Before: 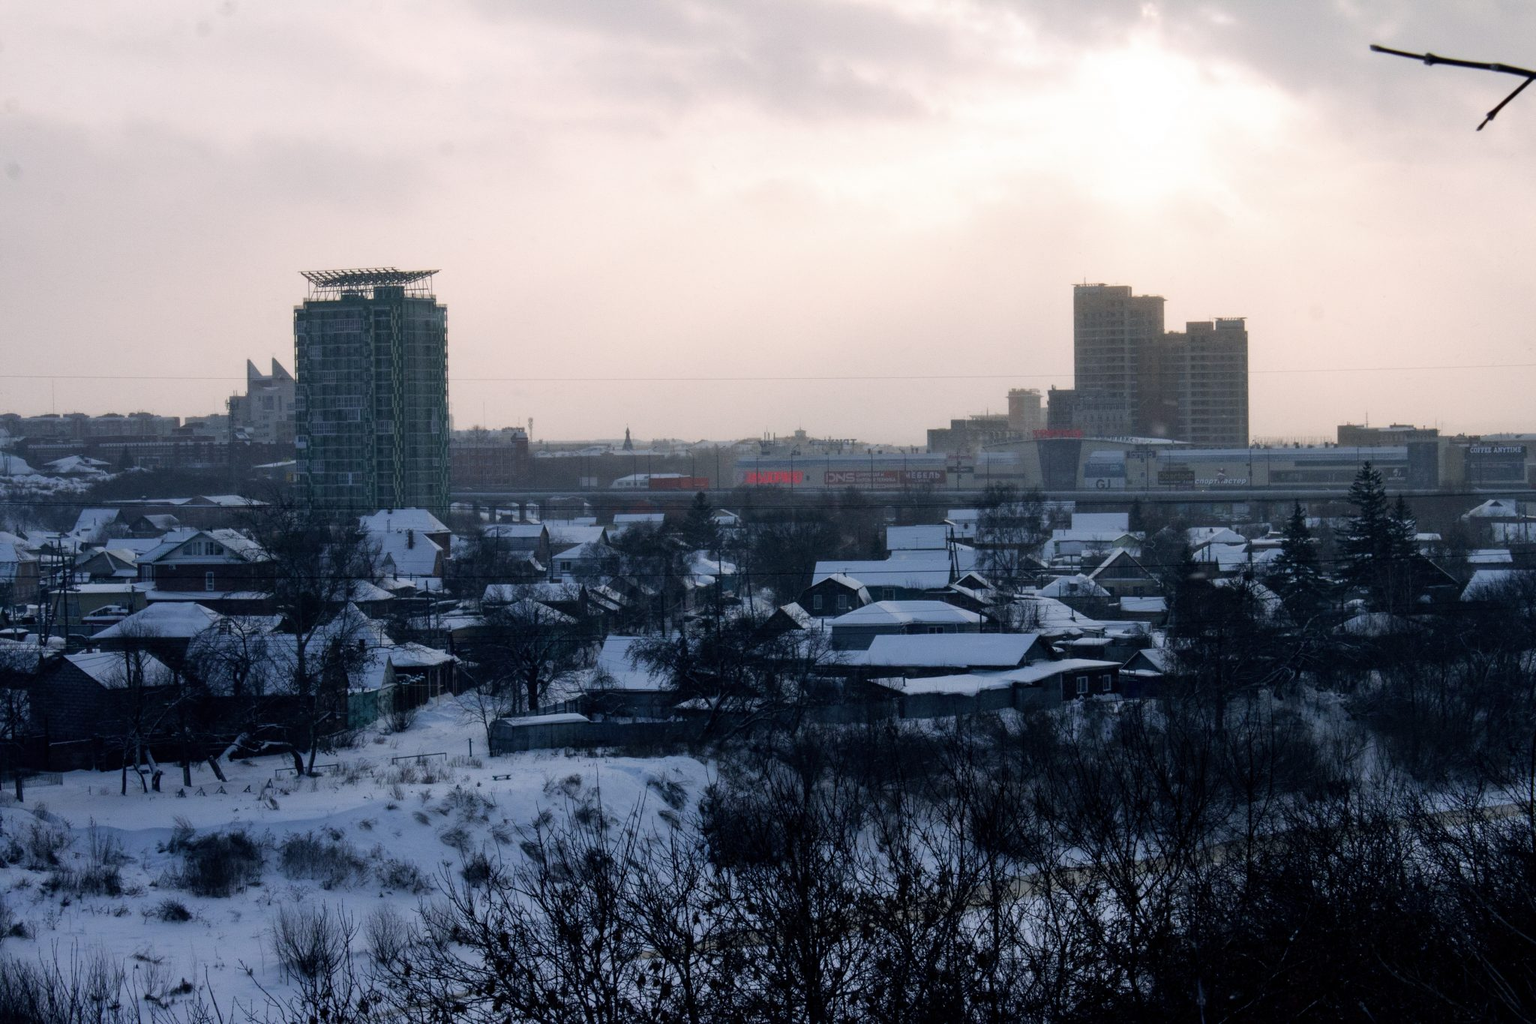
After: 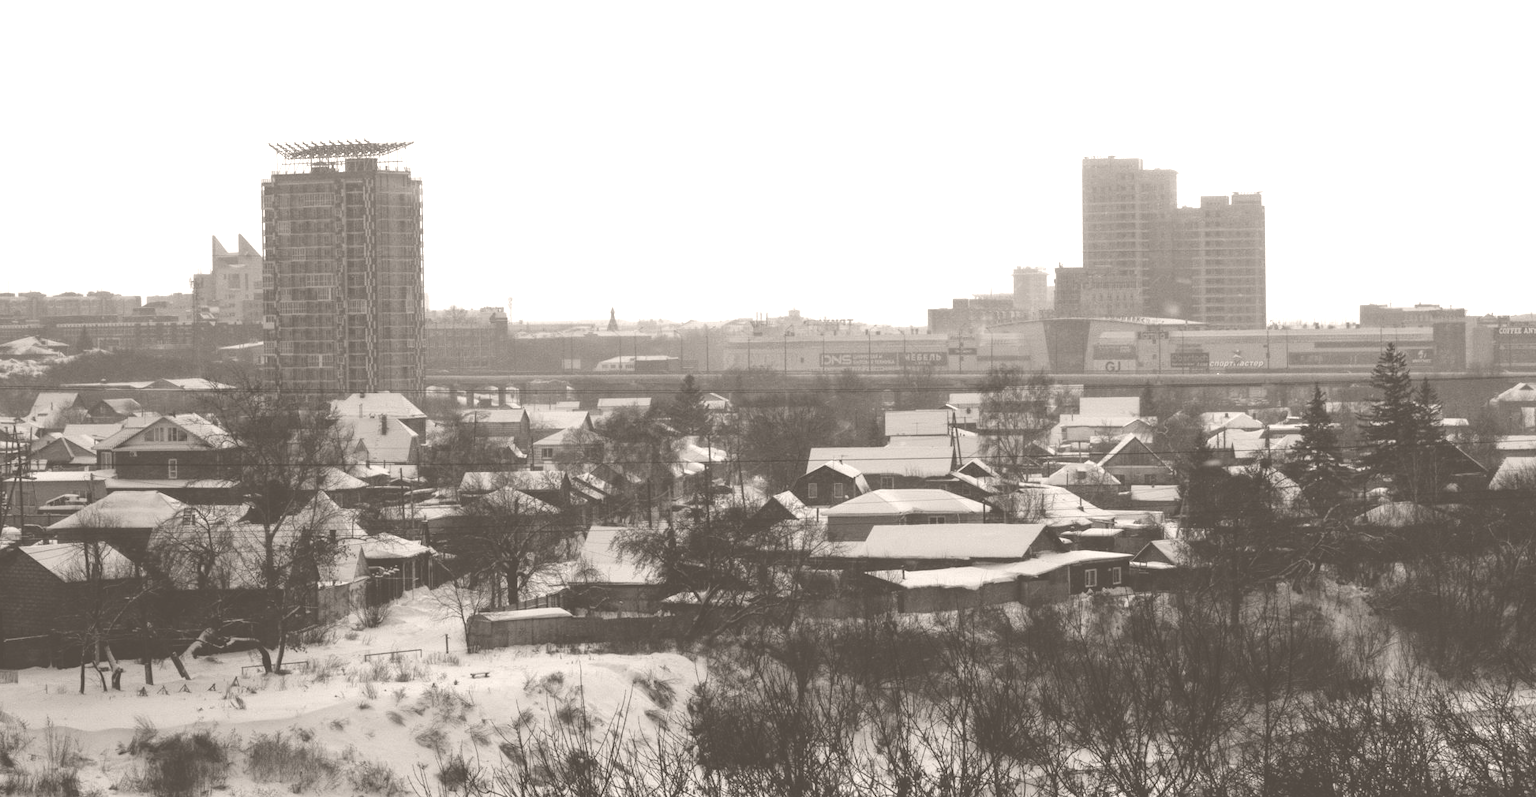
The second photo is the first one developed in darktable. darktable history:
crop and rotate: left 2.991%, top 13.302%, right 1.981%, bottom 12.636%
colorize: hue 34.49°, saturation 35.33%, source mix 100%, lightness 55%, version 1
